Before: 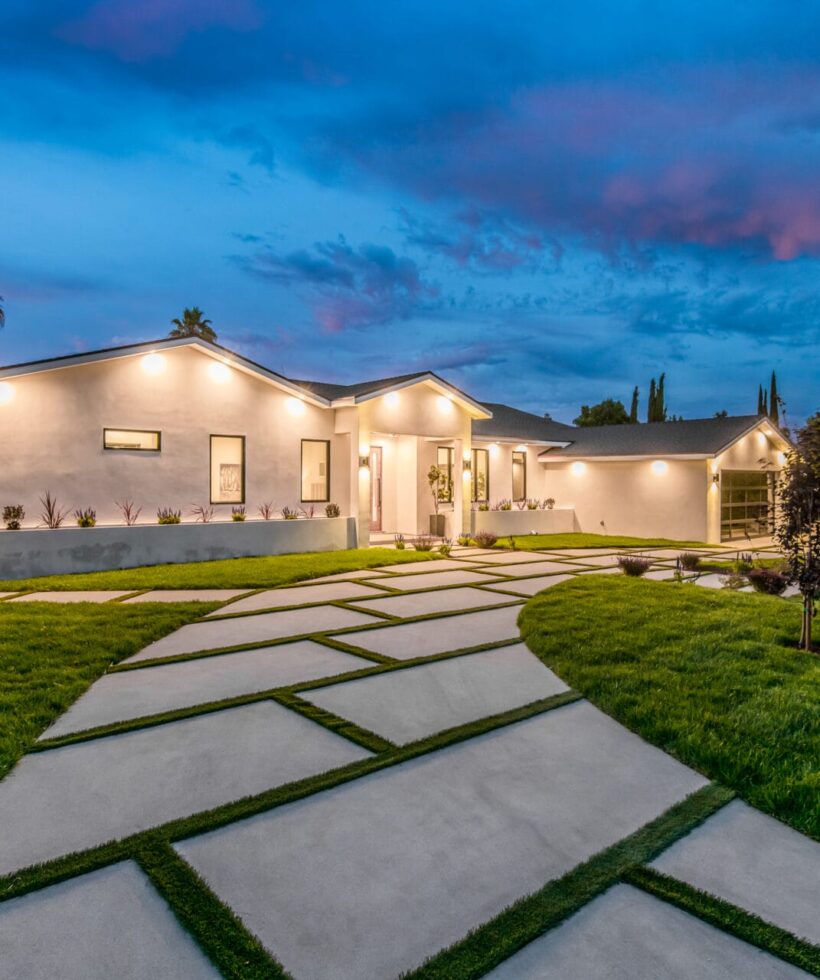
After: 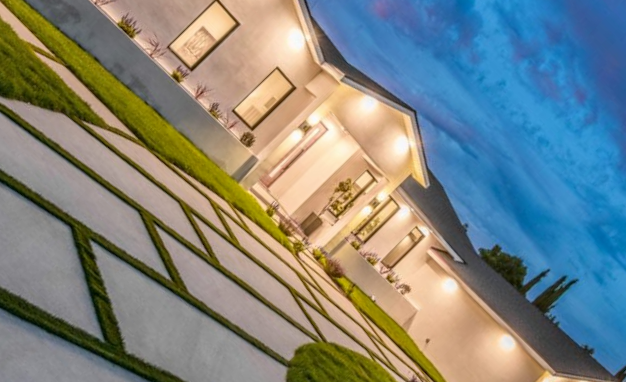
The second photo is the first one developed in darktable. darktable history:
crop and rotate: angle -45.62°, top 16.027%, right 0.9%, bottom 11.706%
shadows and highlights: low approximation 0.01, soften with gaussian
